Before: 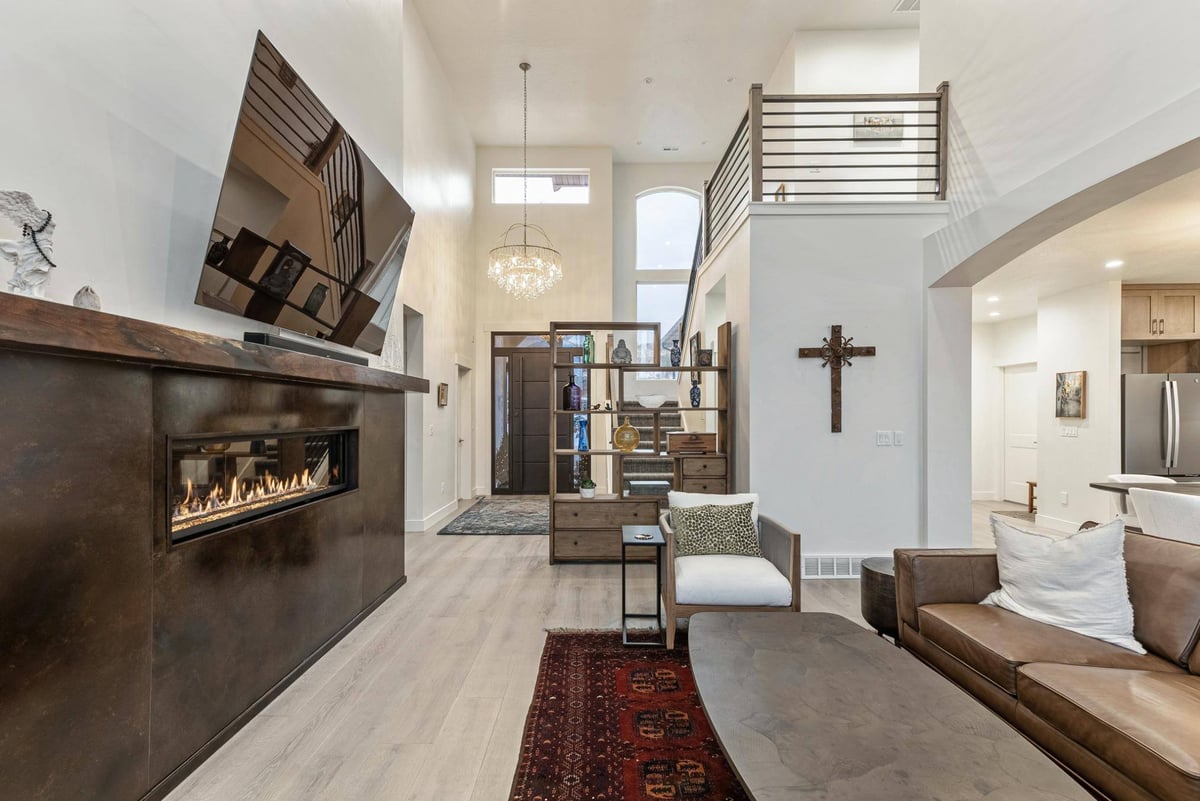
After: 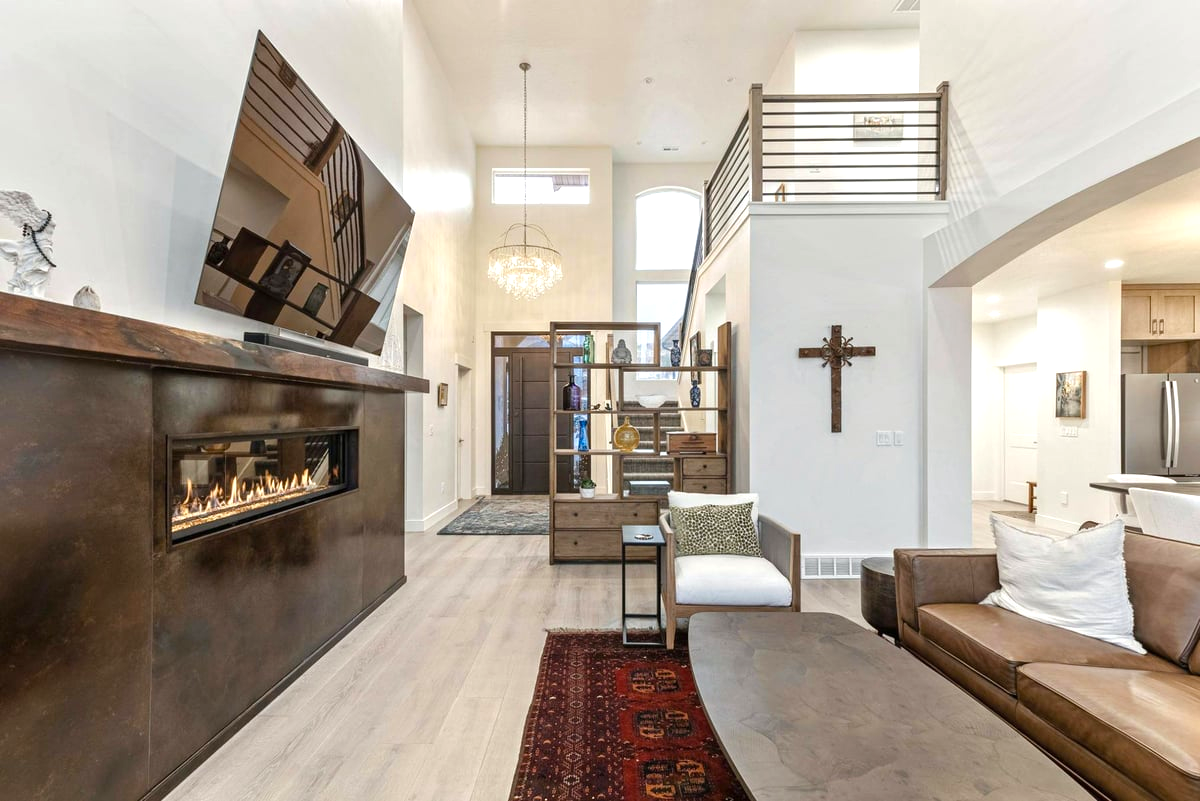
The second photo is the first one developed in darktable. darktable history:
color balance rgb: perceptual saturation grading › global saturation -2.04%, perceptual saturation grading › highlights -7.939%, perceptual saturation grading › mid-tones 7.717%, perceptual saturation grading › shadows 2.877%, perceptual brilliance grading › global brilliance 10.236%, perceptual brilliance grading › shadows 14.37%, global vibrance 20%
